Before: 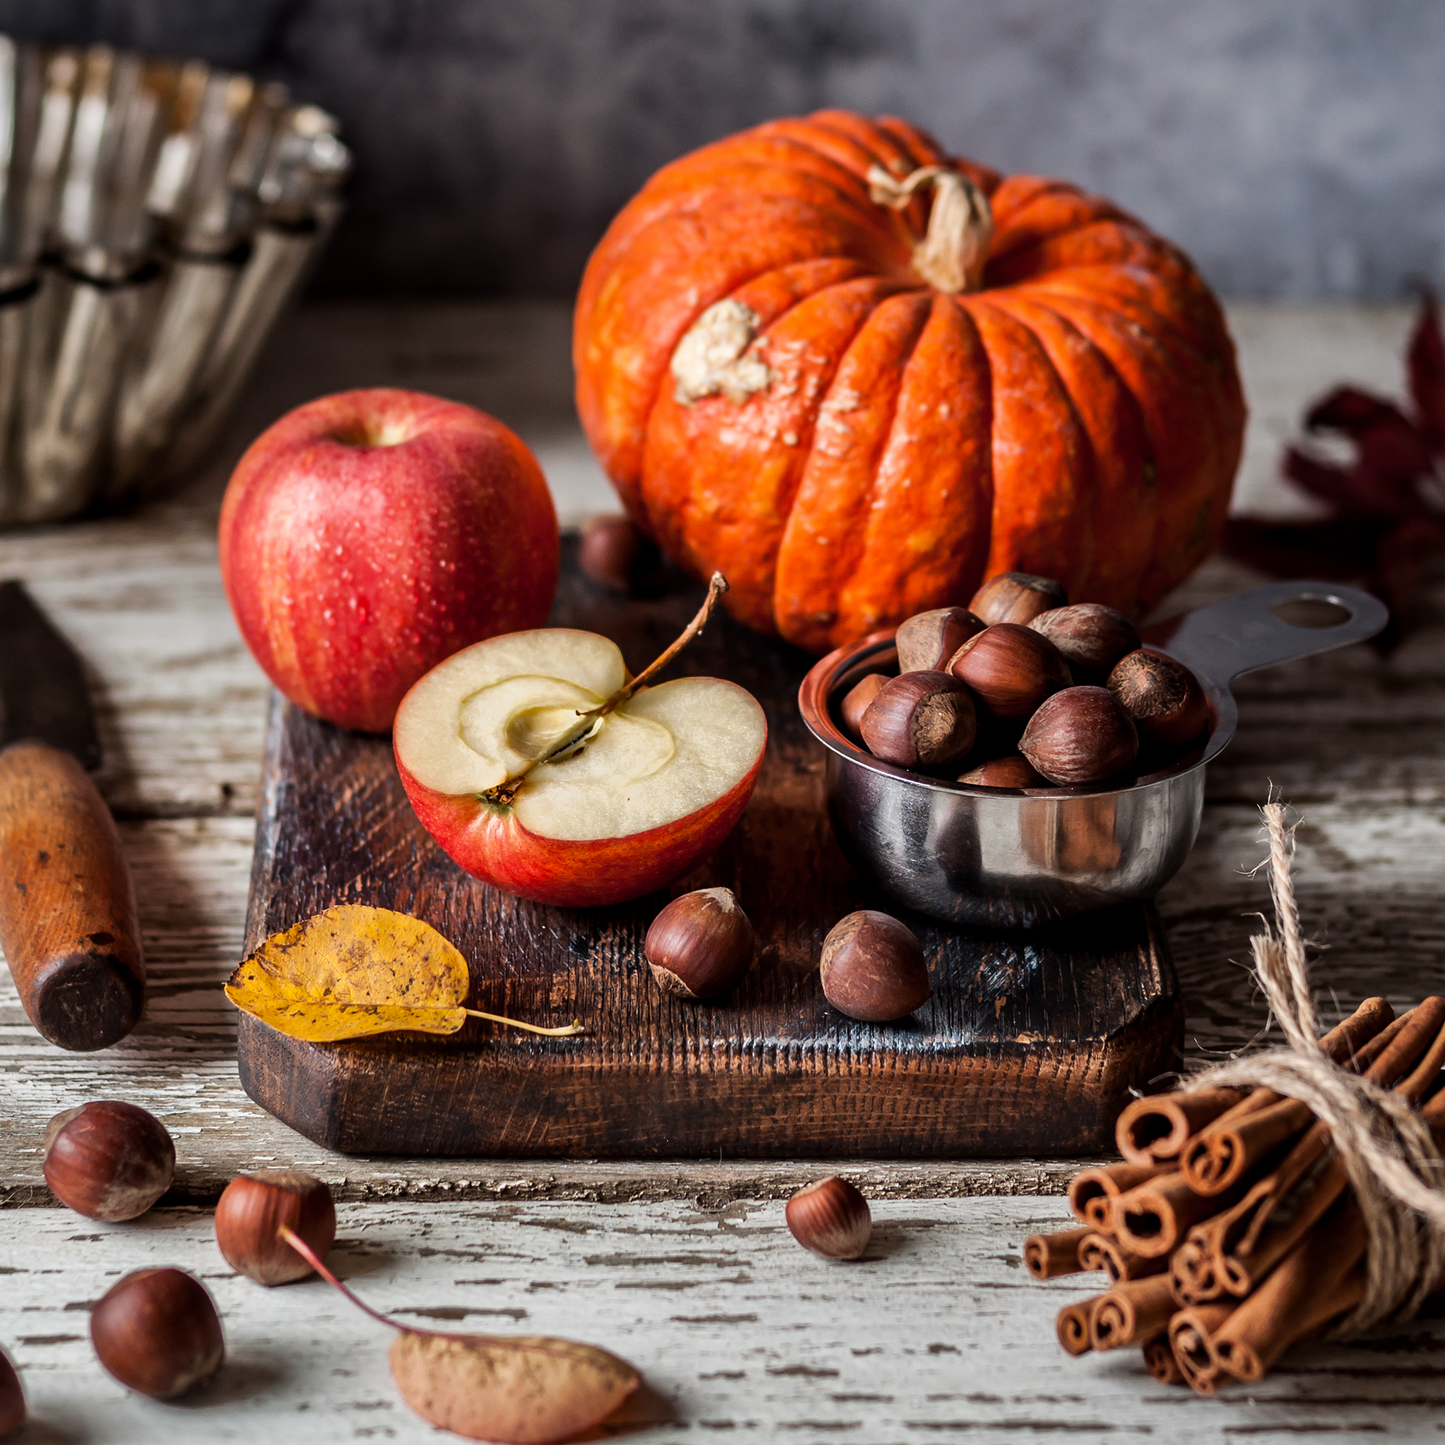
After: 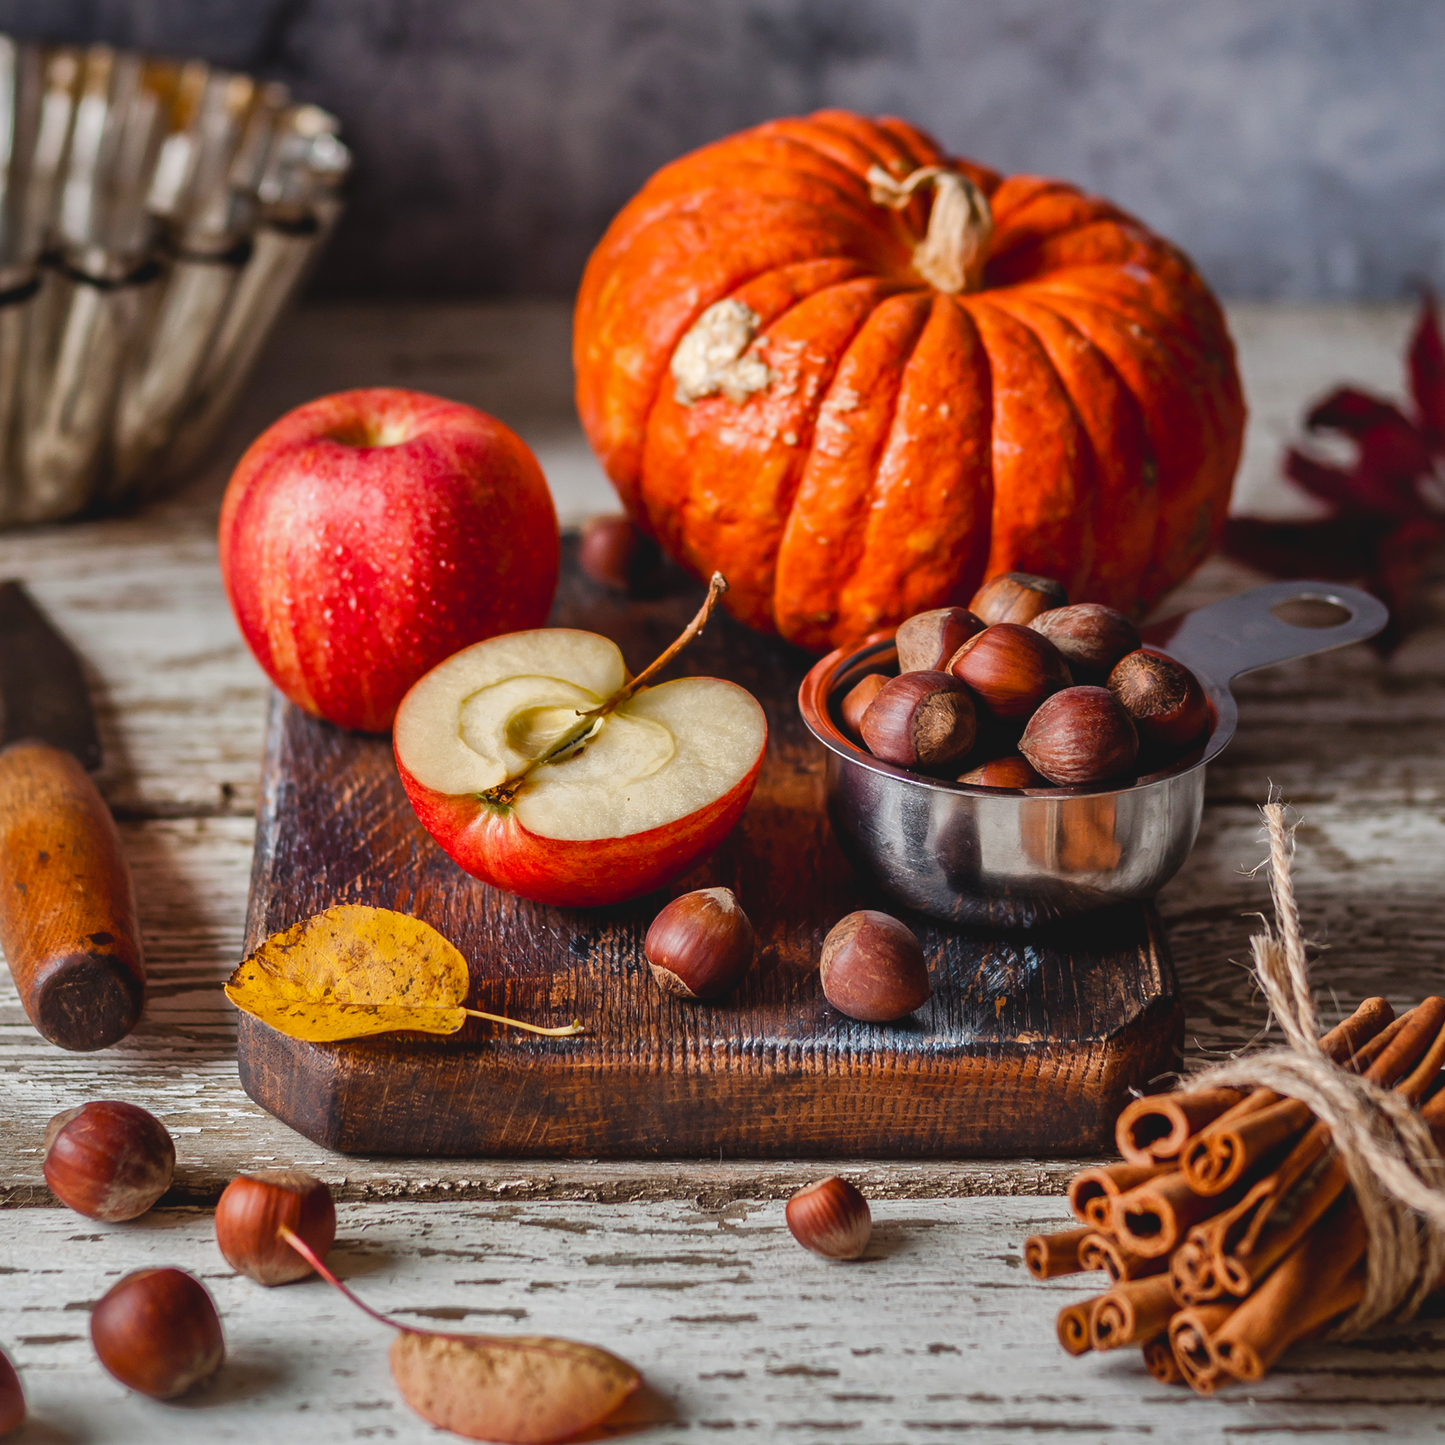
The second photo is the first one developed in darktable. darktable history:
shadows and highlights: on, module defaults
color balance rgb: global offset › luminance 0.471%, global offset › hue 171.03°, perceptual saturation grading › global saturation 20.619%, perceptual saturation grading › highlights -19.951%, perceptual saturation grading › shadows 29.29%
